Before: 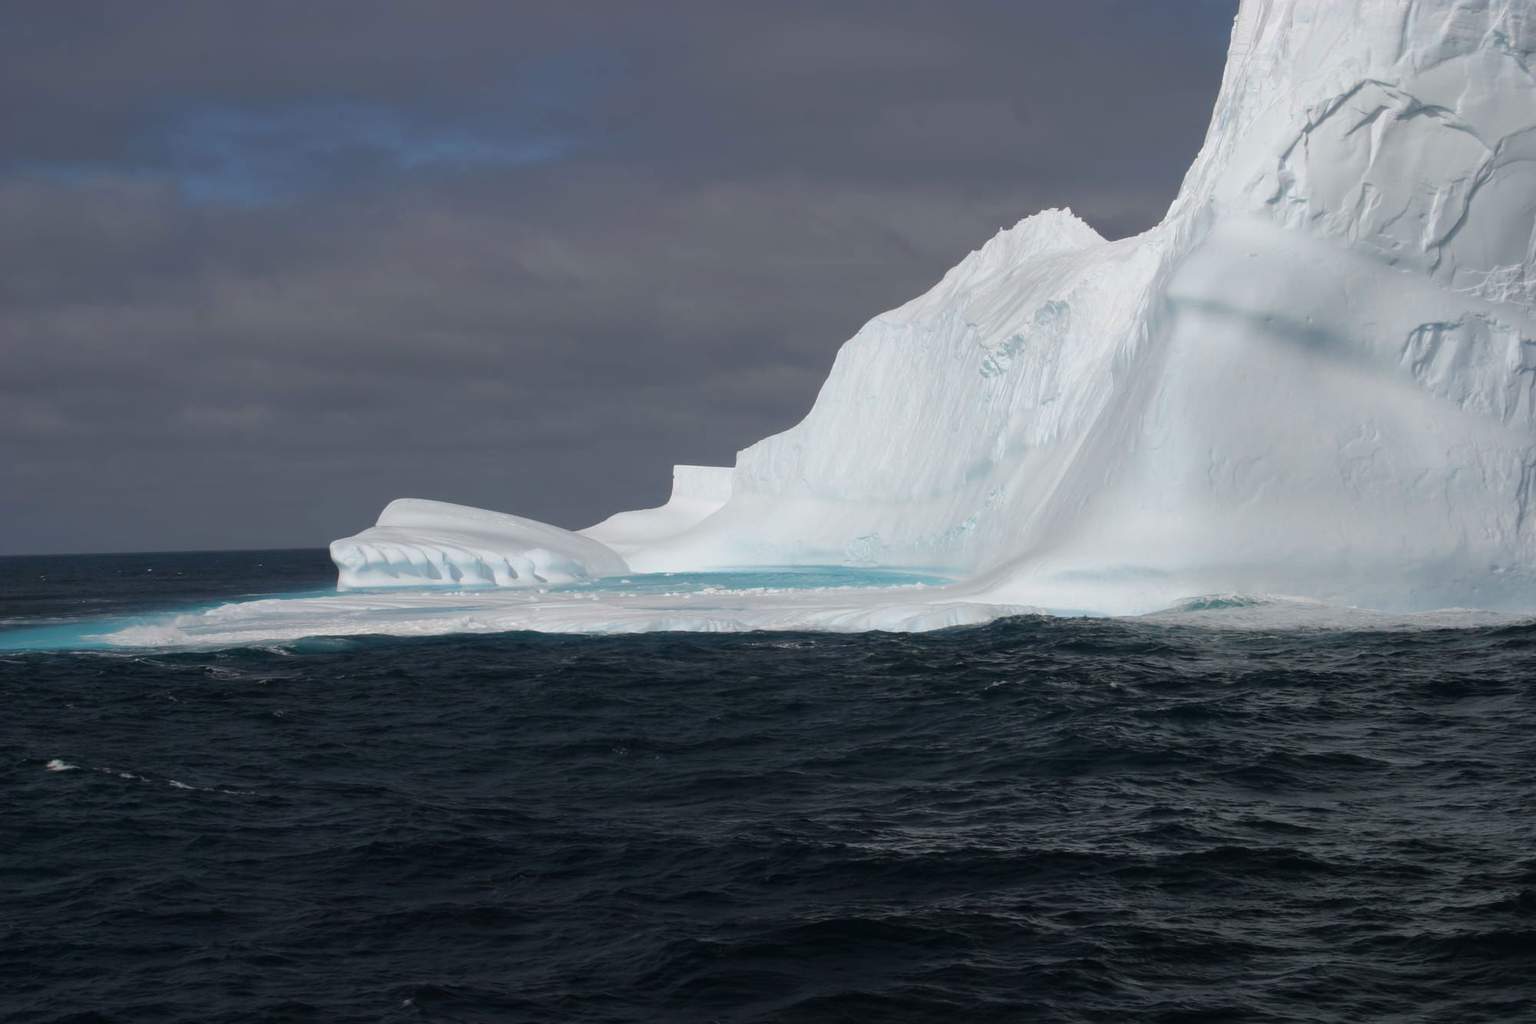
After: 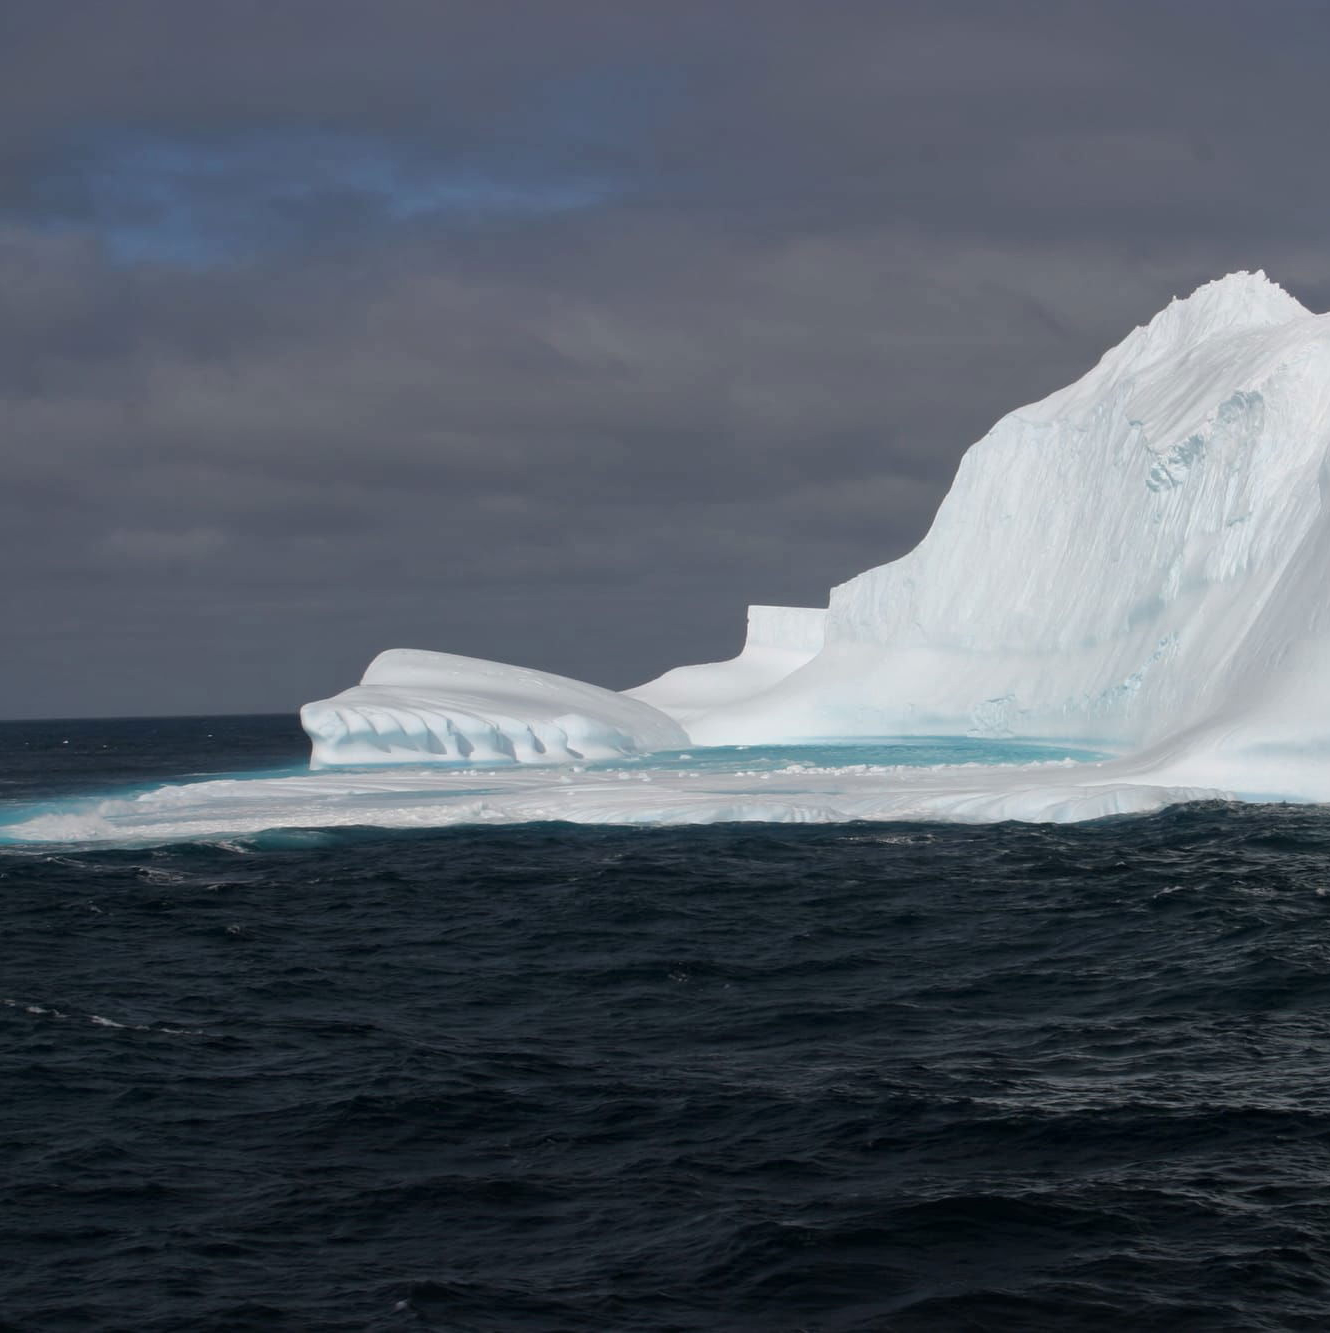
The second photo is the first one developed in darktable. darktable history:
local contrast: mode bilateral grid, contrast 19, coarseness 50, detail 120%, midtone range 0.2
crop and rotate: left 6.491%, right 27.006%
